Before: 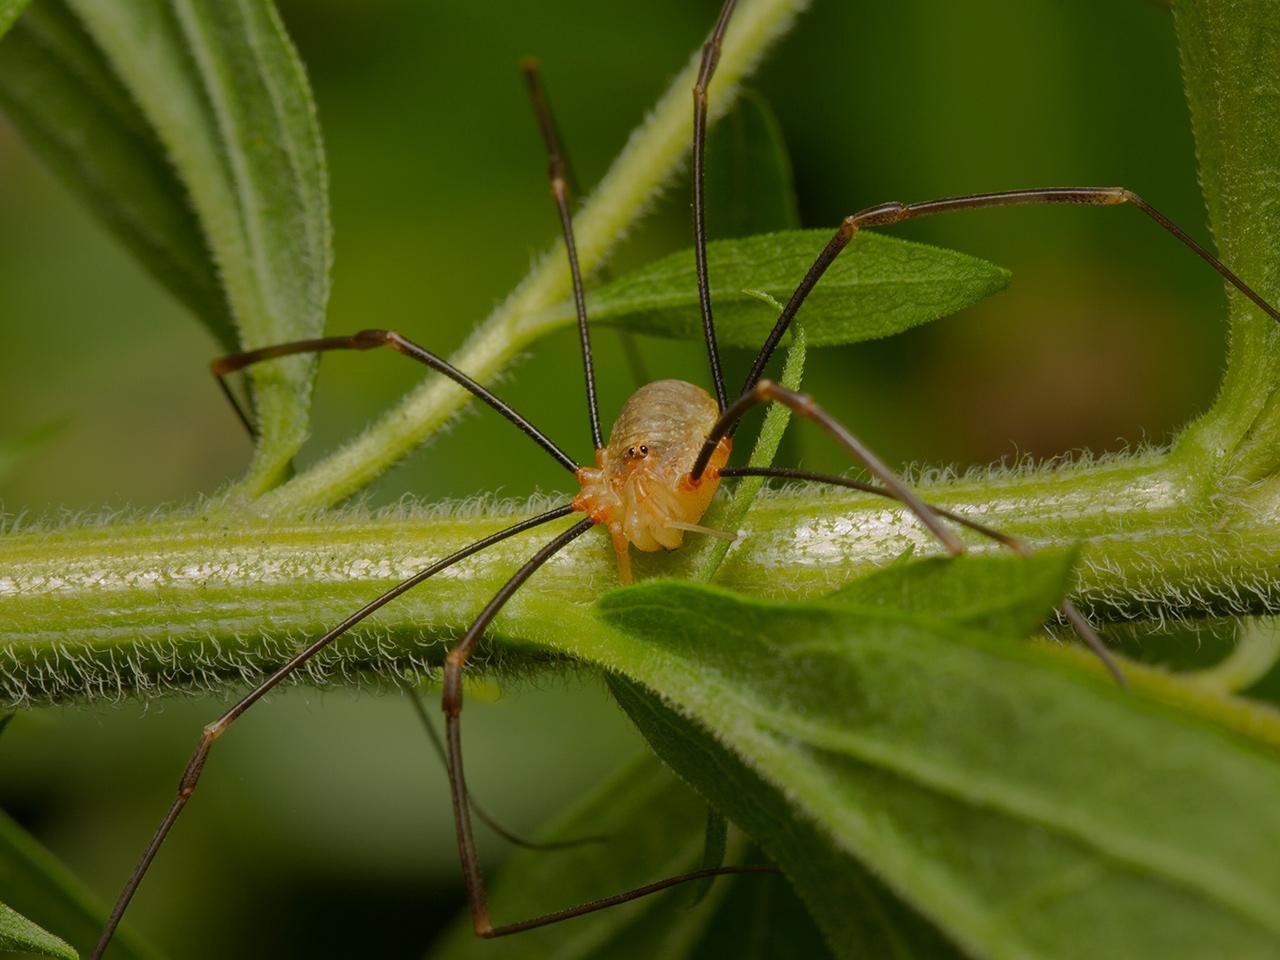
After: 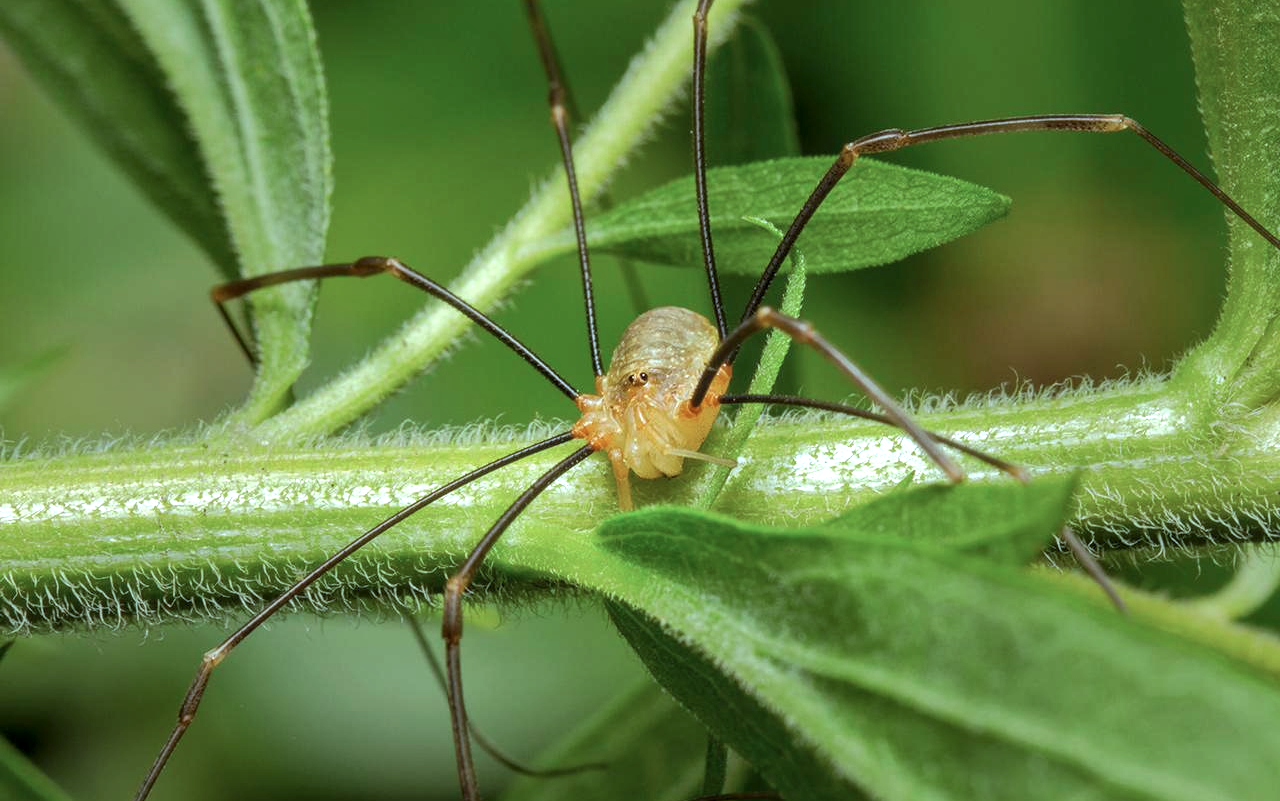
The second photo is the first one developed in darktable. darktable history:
exposure: black level correction 0, exposure 0.9 EV, compensate highlight preservation false
color zones: curves: ch1 [(0.113, 0.438) (0.75, 0.5)]; ch2 [(0.12, 0.526) (0.75, 0.5)]
local contrast: on, module defaults
crop: top 7.625%, bottom 8.027%
color correction: highlights a* -11.71, highlights b* -15.58
